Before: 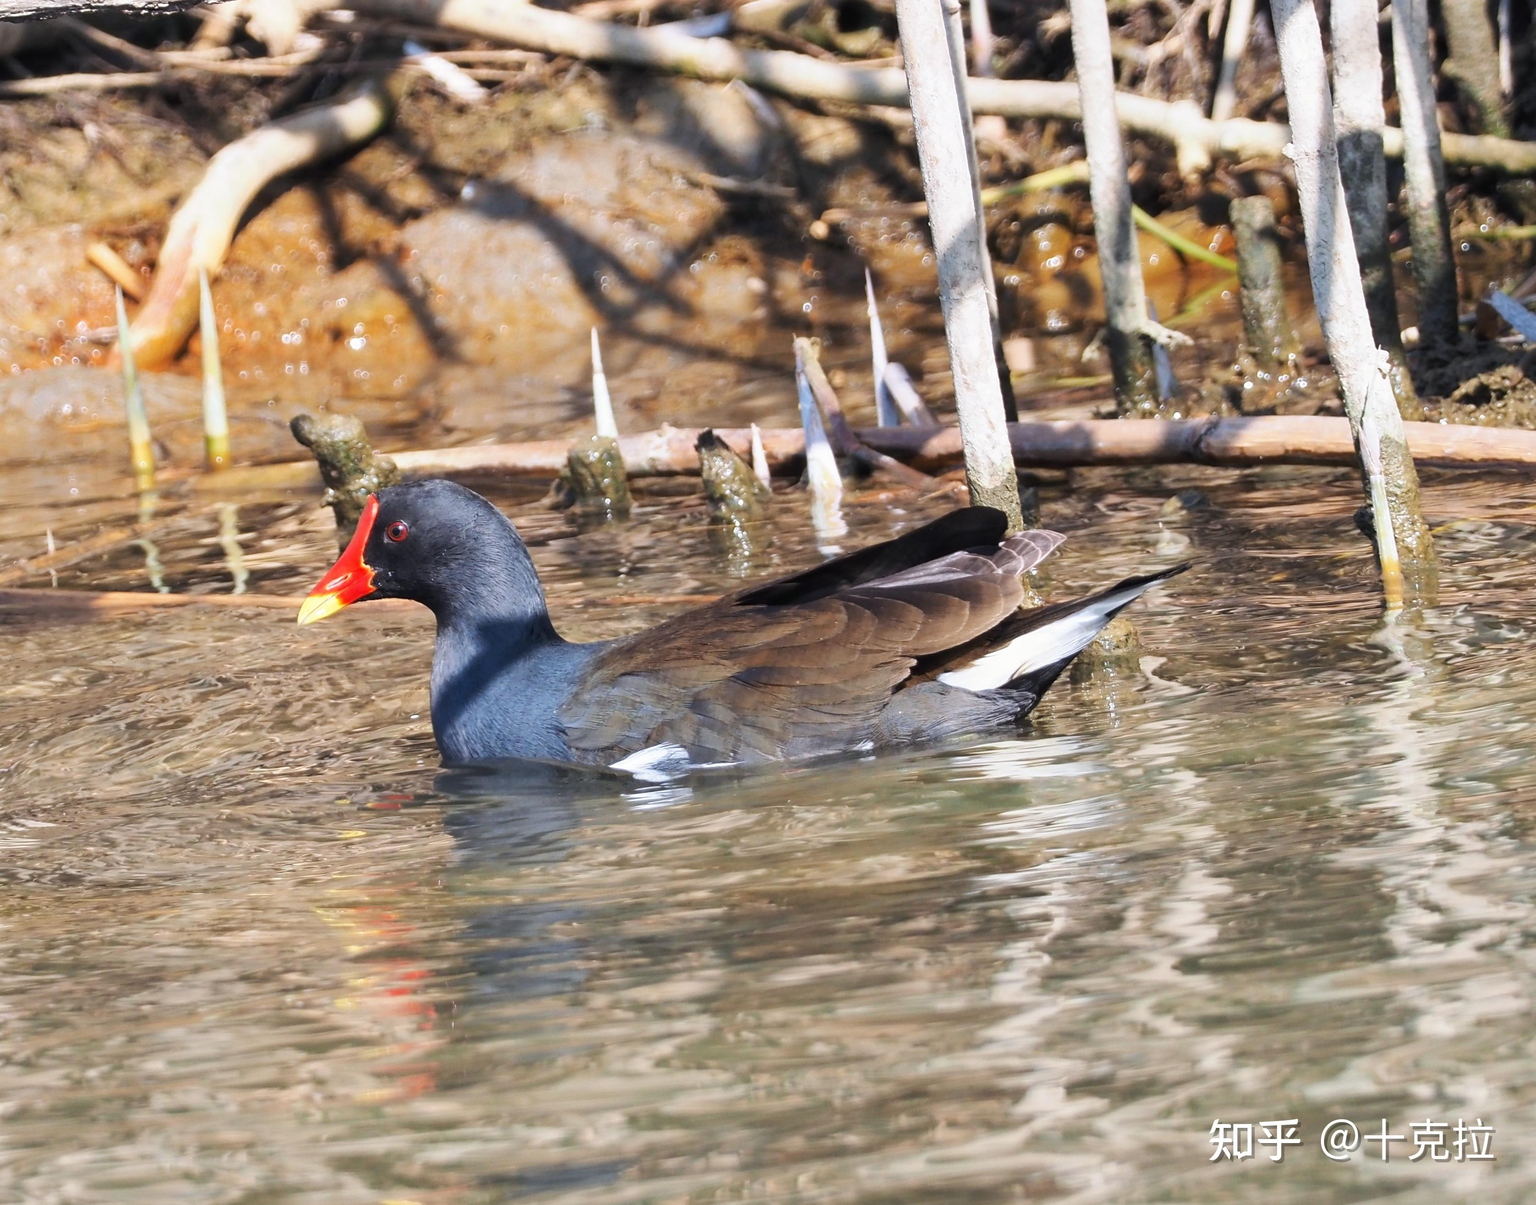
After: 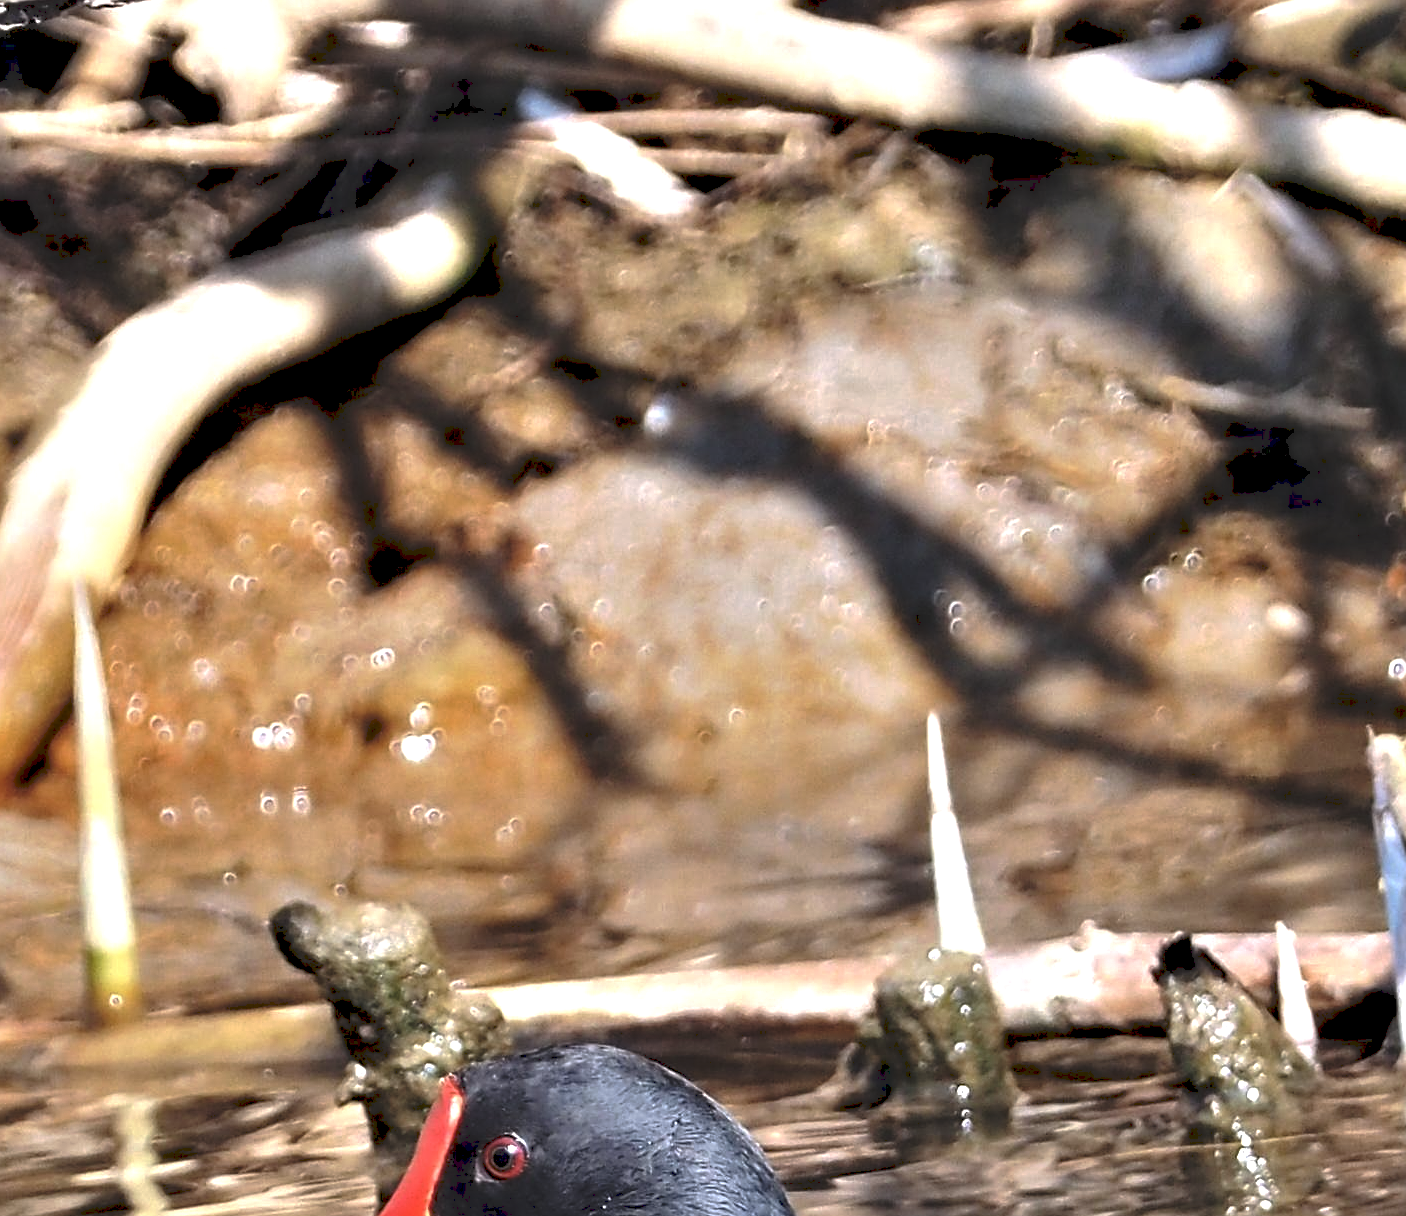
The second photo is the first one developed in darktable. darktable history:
contrast equalizer: octaves 7, y [[0.609, 0.611, 0.615, 0.613, 0.607, 0.603], [0.504, 0.498, 0.496, 0.499, 0.506, 0.516], [0 ×6], [0 ×6], [0 ×6]]
crop and rotate: left 10.817%, top 0.062%, right 47.194%, bottom 53.626%
tone curve: curves: ch0 [(0, 0) (0.003, 0.126) (0.011, 0.129) (0.025, 0.133) (0.044, 0.143) (0.069, 0.155) (0.1, 0.17) (0.136, 0.189) (0.177, 0.217) (0.224, 0.25) (0.277, 0.293) (0.335, 0.346) (0.399, 0.398) (0.468, 0.456) (0.543, 0.517) (0.623, 0.583) (0.709, 0.659) (0.801, 0.756) (0.898, 0.856) (1, 1)], preserve colors none
sharpen: on, module defaults
